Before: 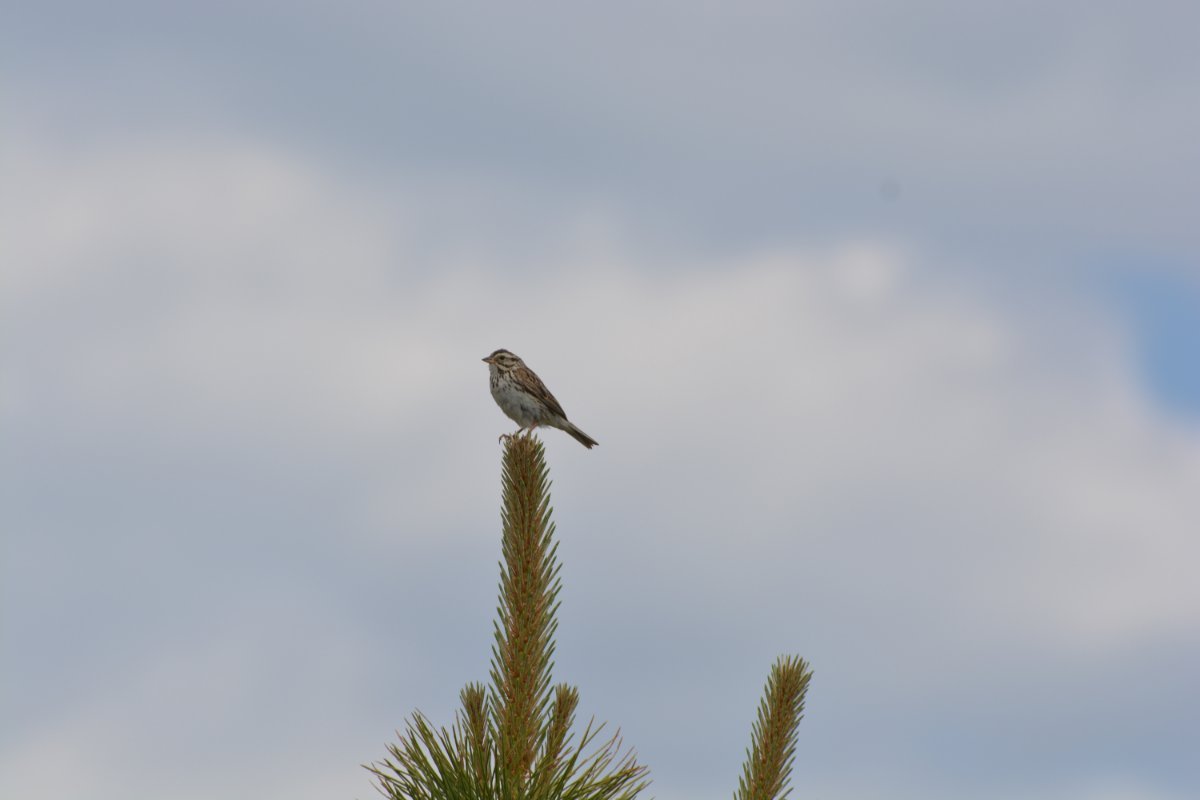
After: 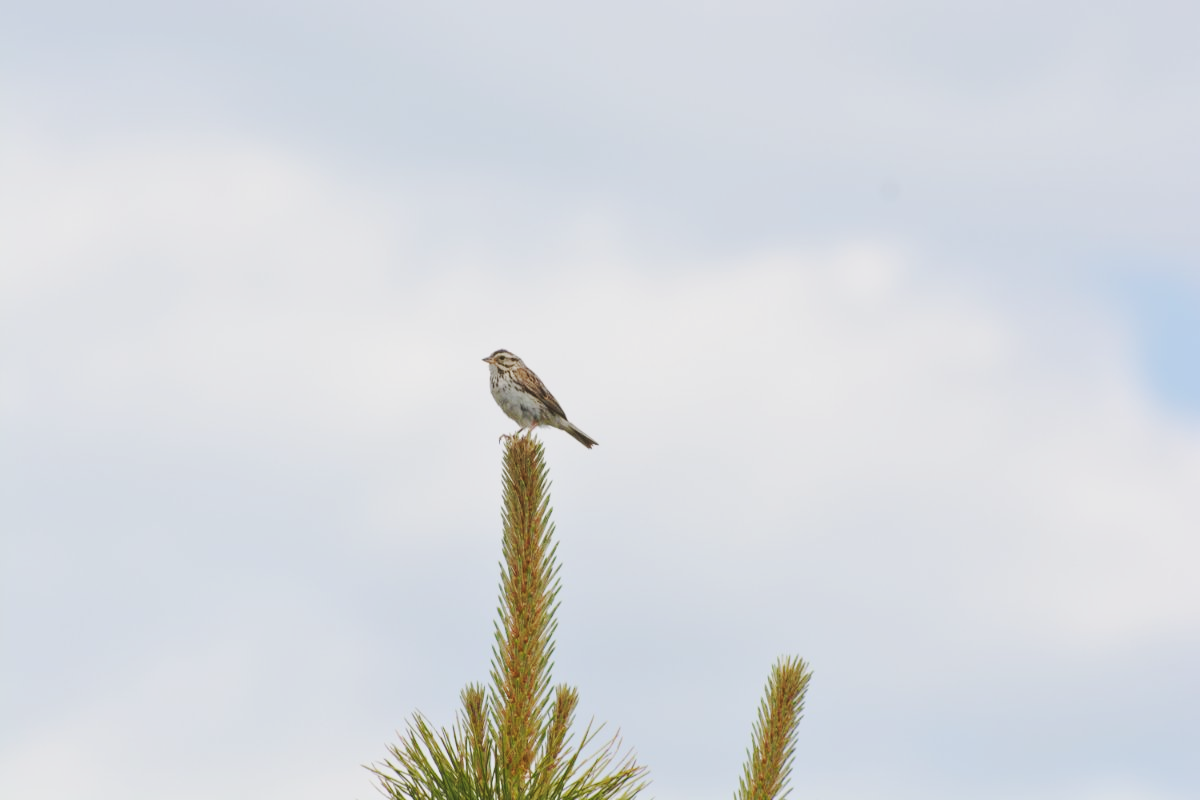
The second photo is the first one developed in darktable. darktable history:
base curve: curves: ch0 [(0, 0.007) (0.028, 0.063) (0.121, 0.311) (0.46, 0.743) (0.859, 0.957) (1, 1)], preserve colors none
exposure: compensate highlight preservation false
